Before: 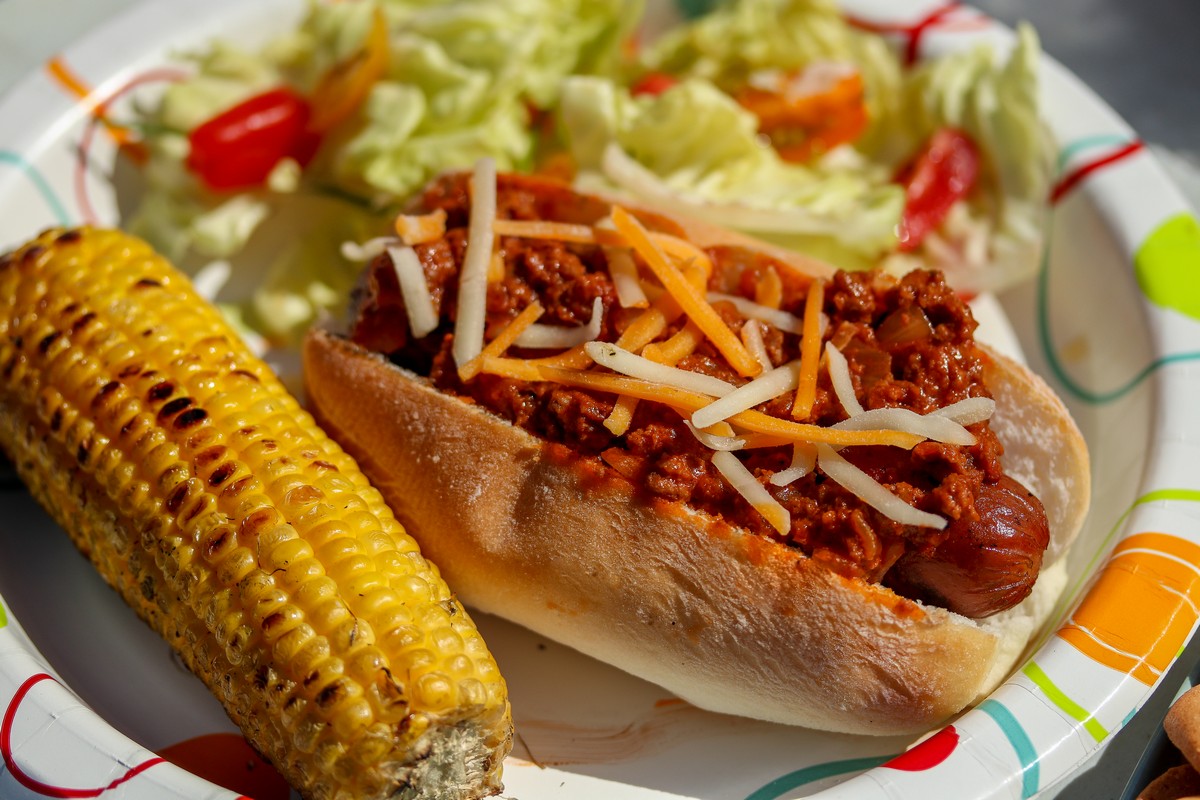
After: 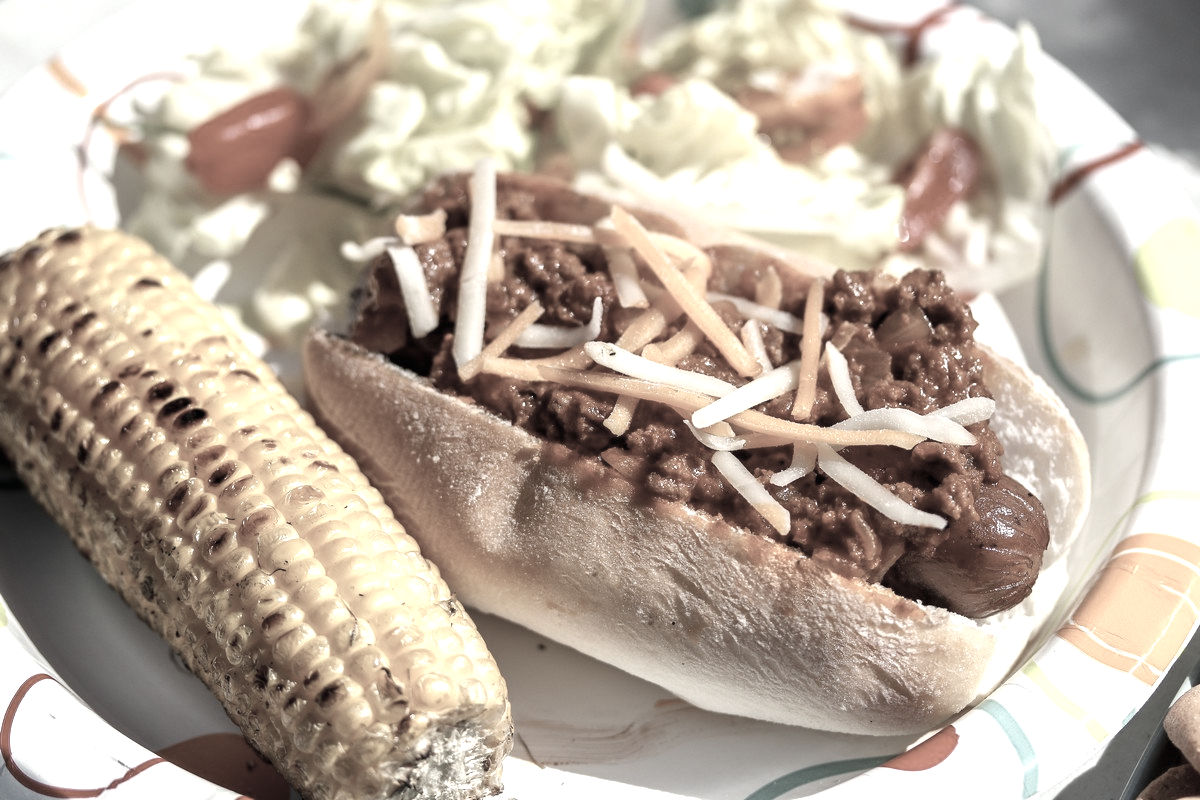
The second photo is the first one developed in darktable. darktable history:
exposure: black level correction 0, exposure 1.096 EV, compensate highlight preservation false
color correction: highlights b* 0.019, saturation 0.226
